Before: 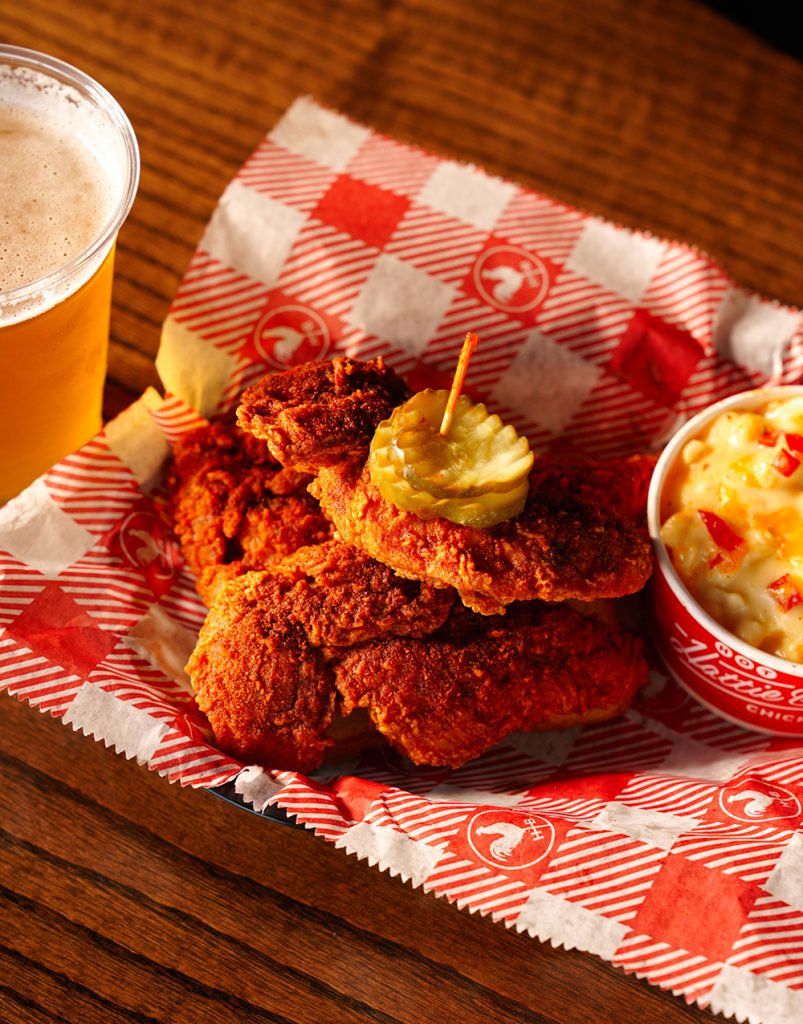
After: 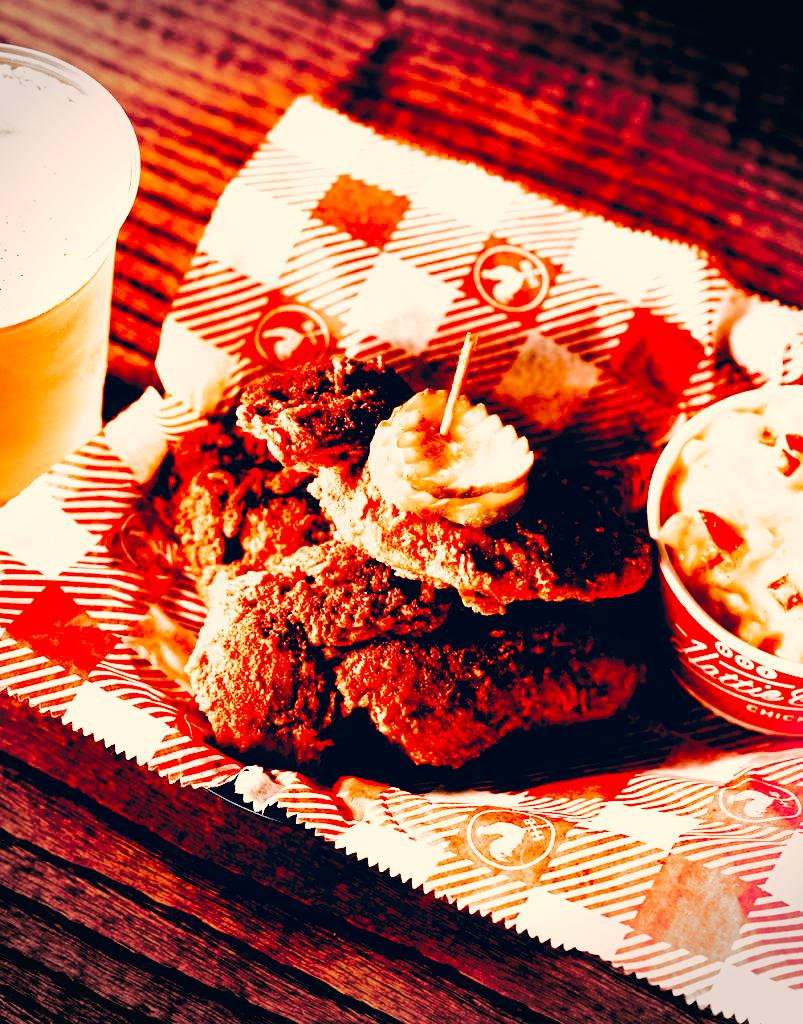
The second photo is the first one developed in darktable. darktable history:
color correction: highlights a* 10.28, highlights b* 14.63, shadows a* -10.06, shadows b* -14.83
vignetting: fall-off radius 31.15%, brightness -0.294, unbound false
exposure: black level correction 0, exposure 1.125 EV, compensate highlight preservation false
filmic rgb: black relative exposure -1.05 EV, white relative exposure 2.1 EV, threshold 5.94 EV, hardness 1.56, contrast 2.235, add noise in highlights 0.002, preserve chrominance no, color science v3 (2019), use custom middle-gray values true, contrast in highlights soft, enable highlight reconstruction true
